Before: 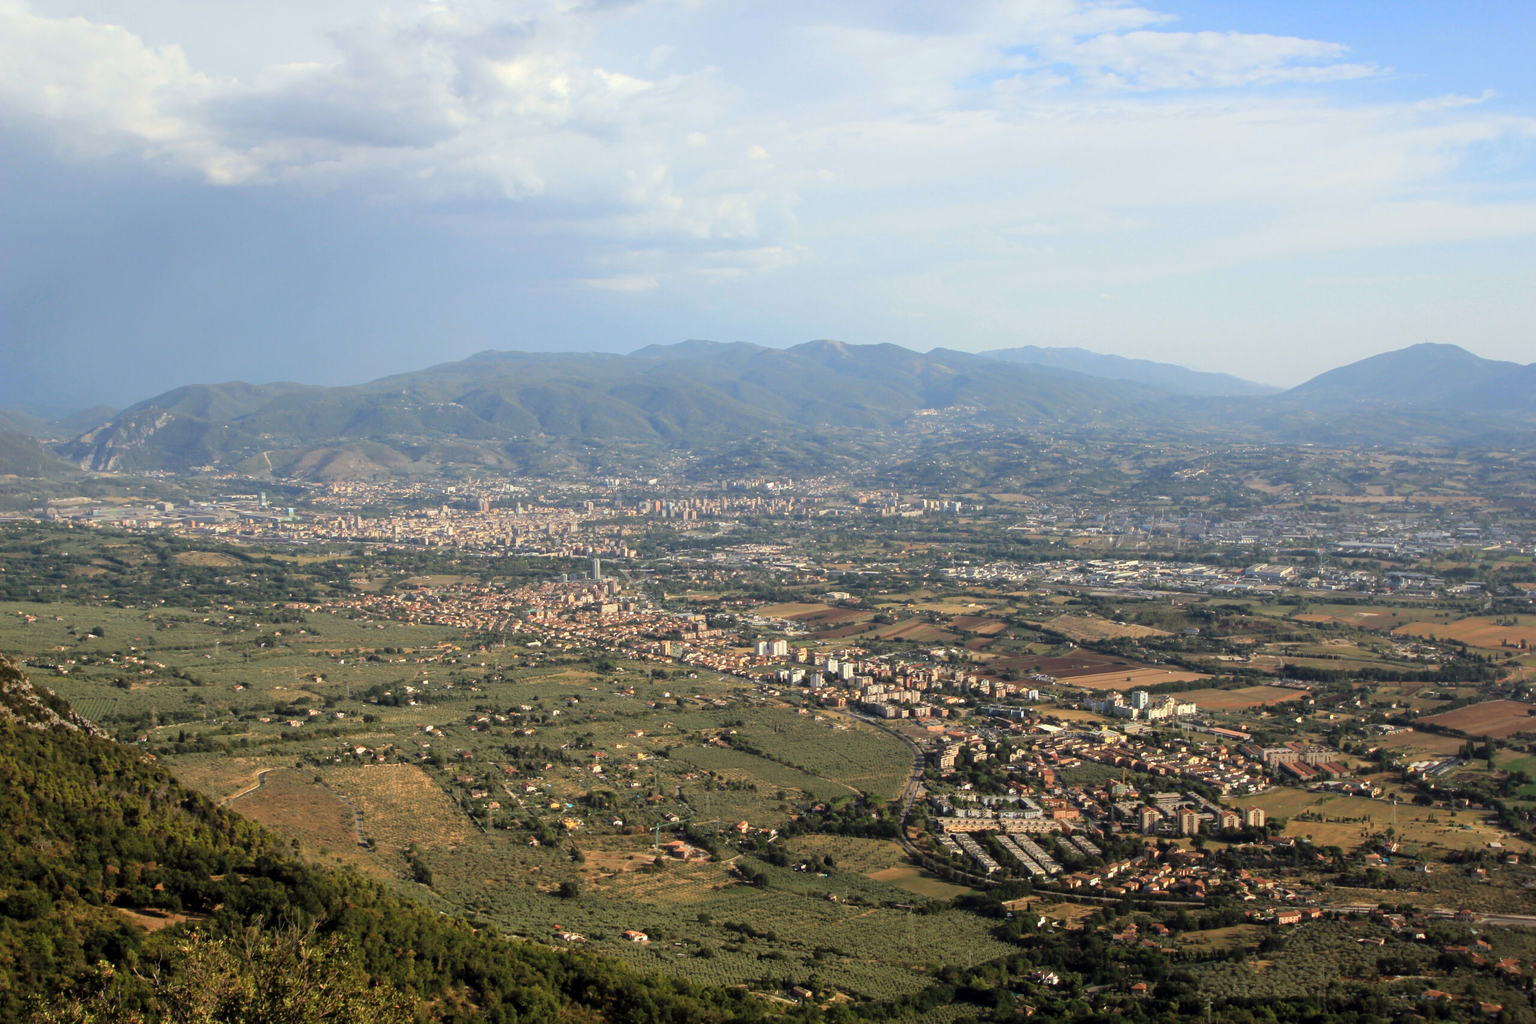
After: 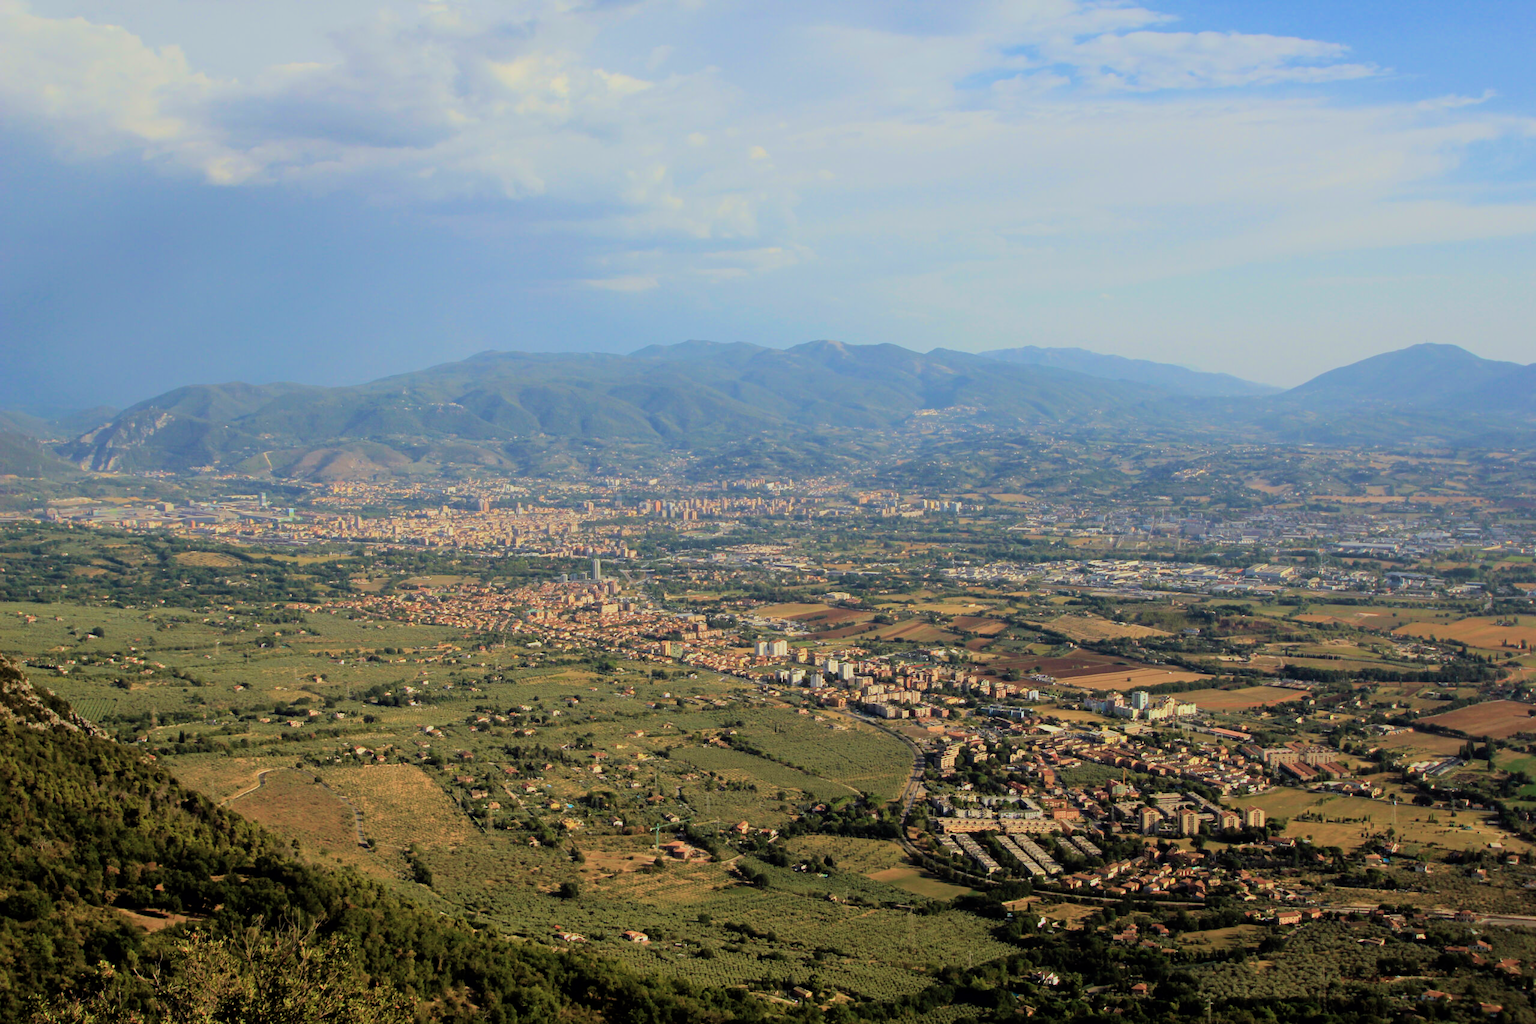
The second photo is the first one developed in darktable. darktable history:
filmic rgb: black relative exposure -7.65 EV, white relative exposure 4.56 EV, hardness 3.61, color science v6 (2022)
tone equalizer: on, module defaults
velvia: strength 45%
